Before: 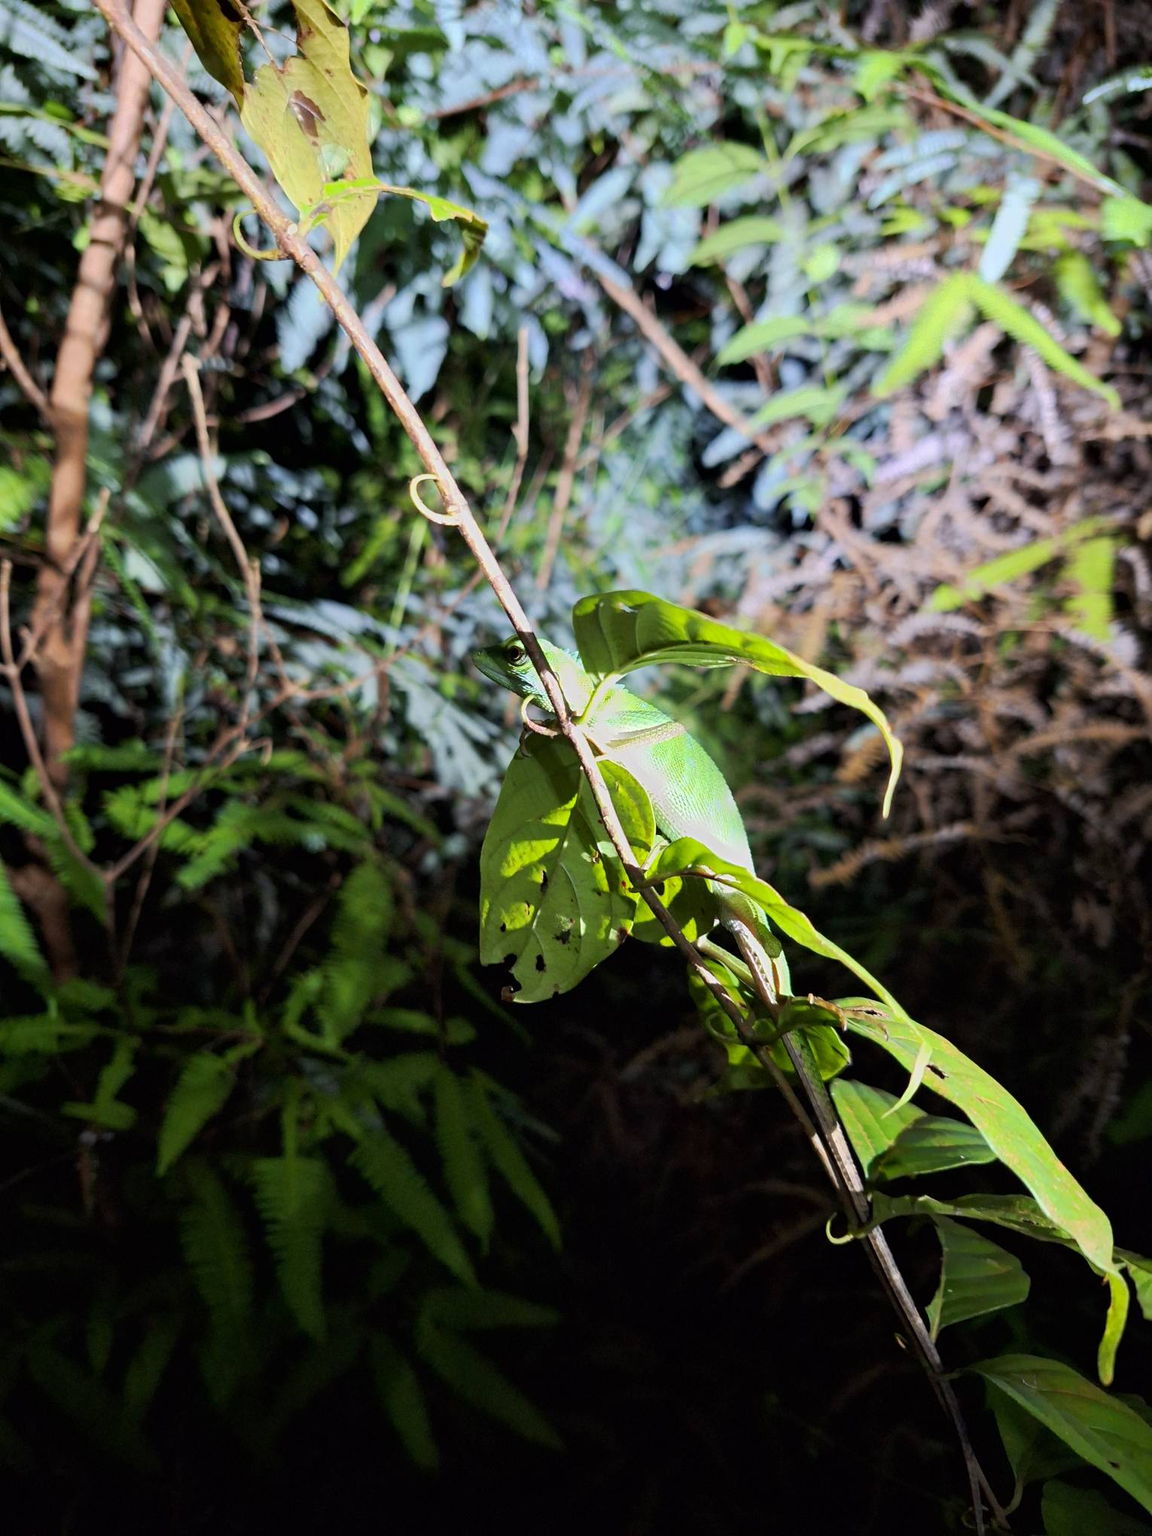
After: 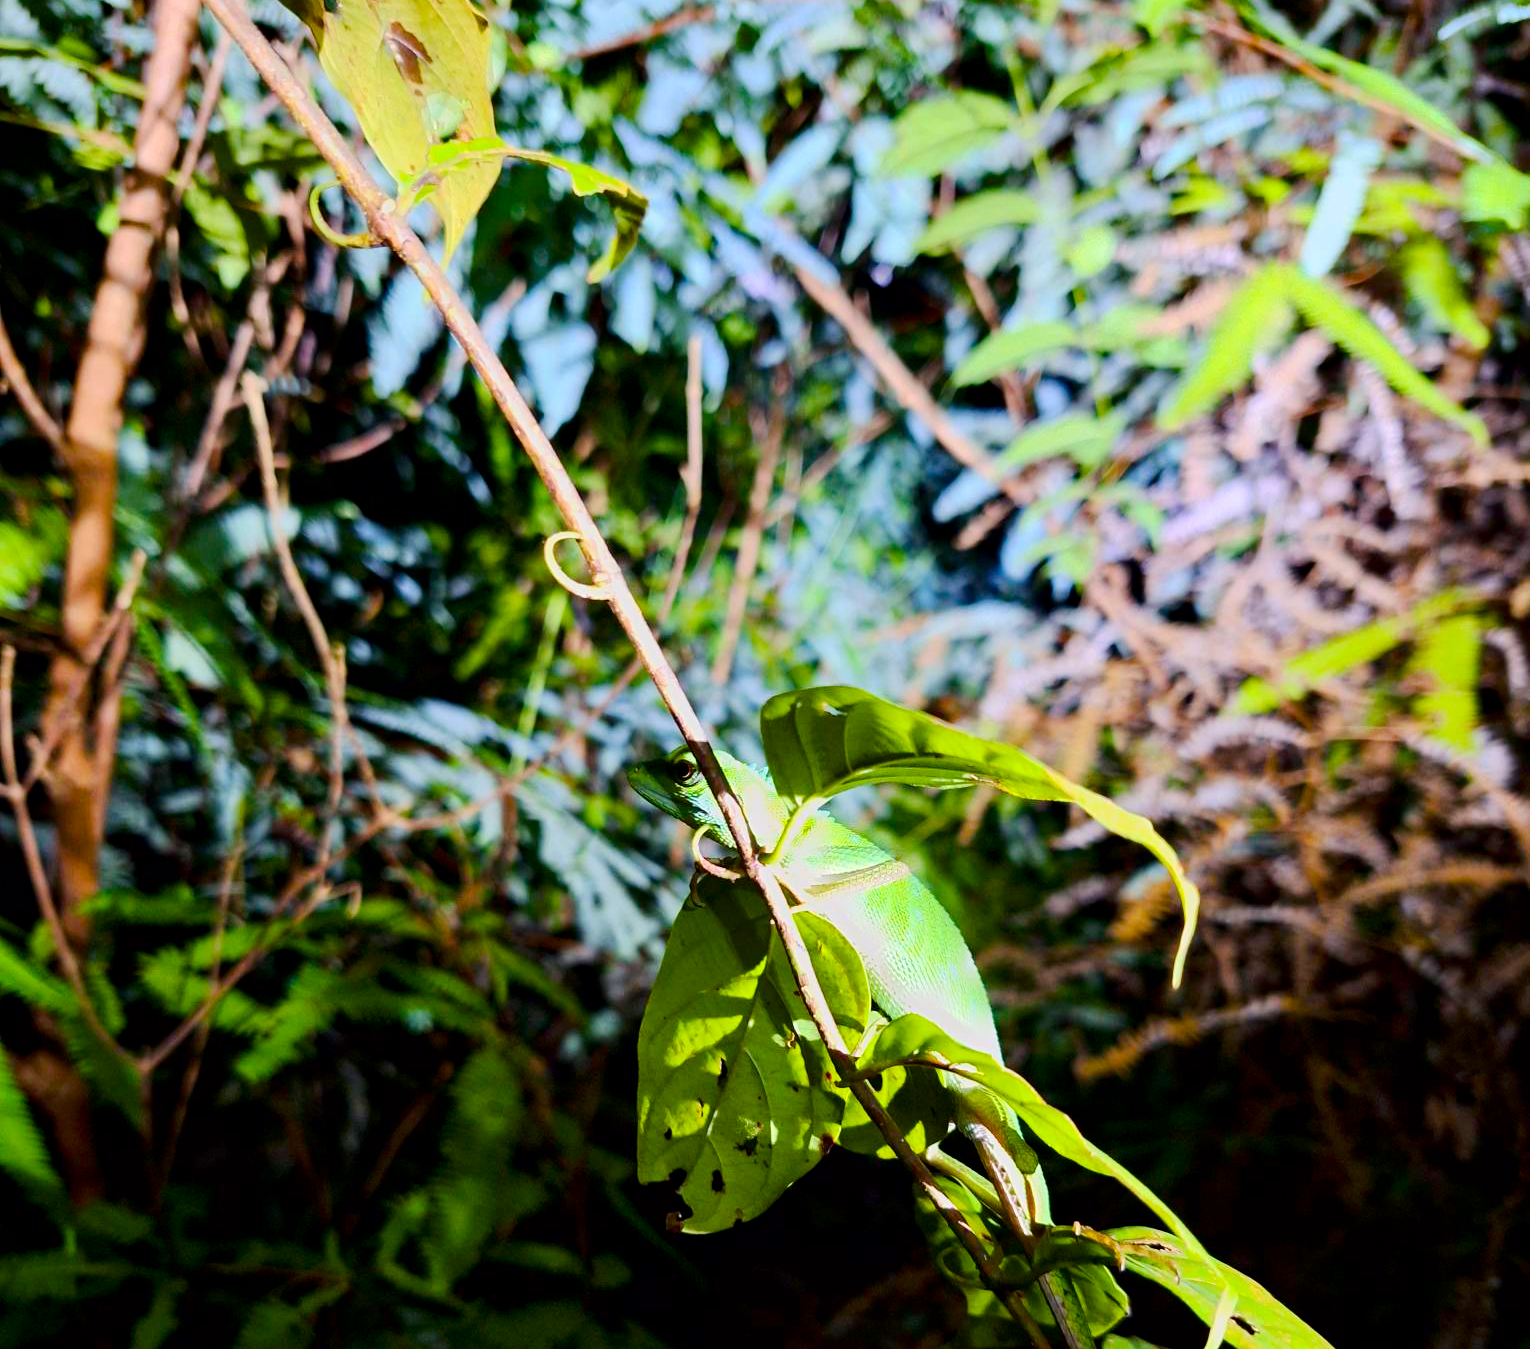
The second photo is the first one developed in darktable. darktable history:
tone curve: curves: ch0 [(0.021, 0) (0.104, 0.052) (0.496, 0.526) (0.737, 0.783) (1, 1)], color space Lab, independent channels, preserve colors none
crop and rotate: top 4.847%, bottom 28.985%
color balance rgb: linear chroma grading › shadows 9.301%, linear chroma grading › highlights 9.448%, linear chroma grading › global chroma 15.132%, linear chroma grading › mid-tones 14.956%, perceptual saturation grading › global saturation 20%, perceptual saturation grading › highlights -25.559%, perceptual saturation grading › shadows 49.827%, global vibrance 20%
